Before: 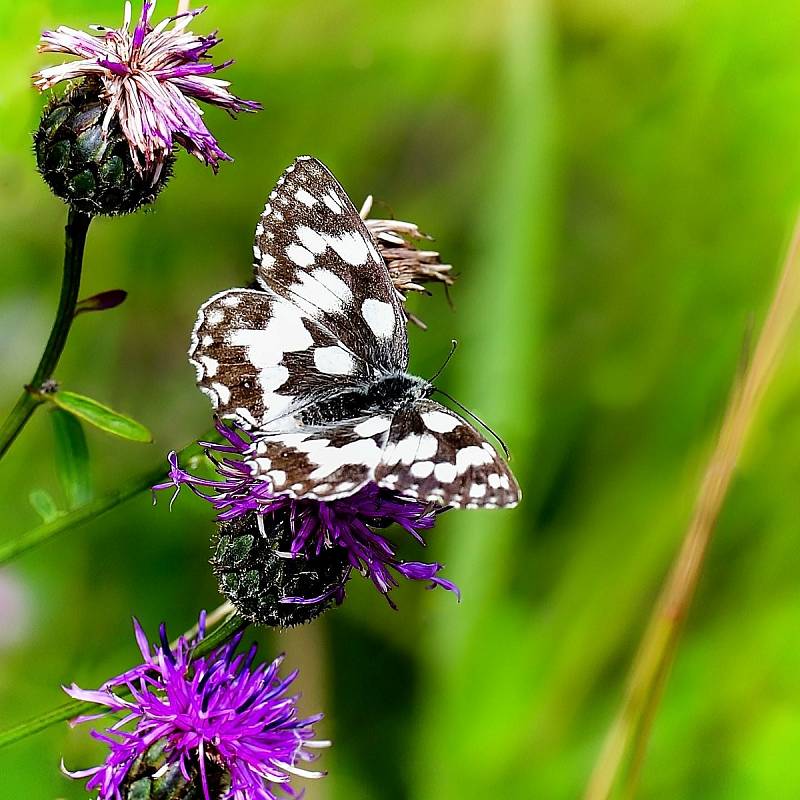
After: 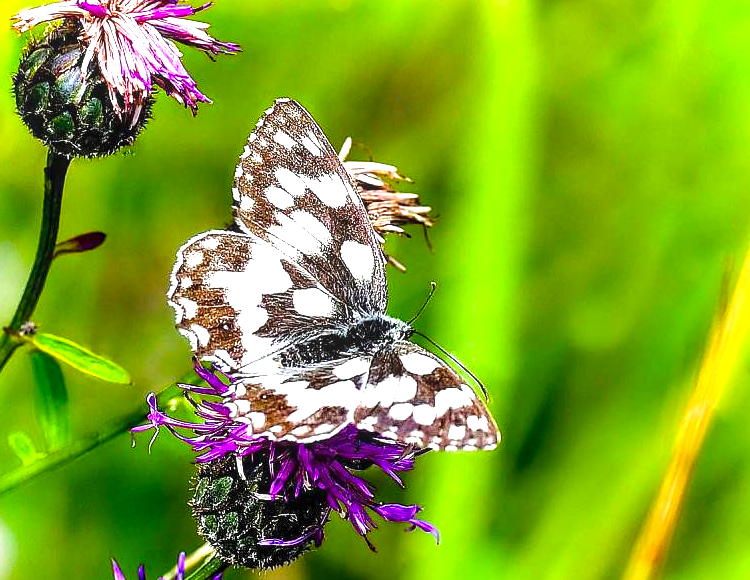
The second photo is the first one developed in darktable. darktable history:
local contrast: on, module defaults
crop: left 2.737%, top 7.287%, right 3.421%, bottom 20.179%
color balance rgb: perceptual saturation grading › global saturation 25%, global vibrance 20%
exposure: black level correction 0, exposure 1.1 EV, compensate exposure bias true, compensate highlight preservation false
